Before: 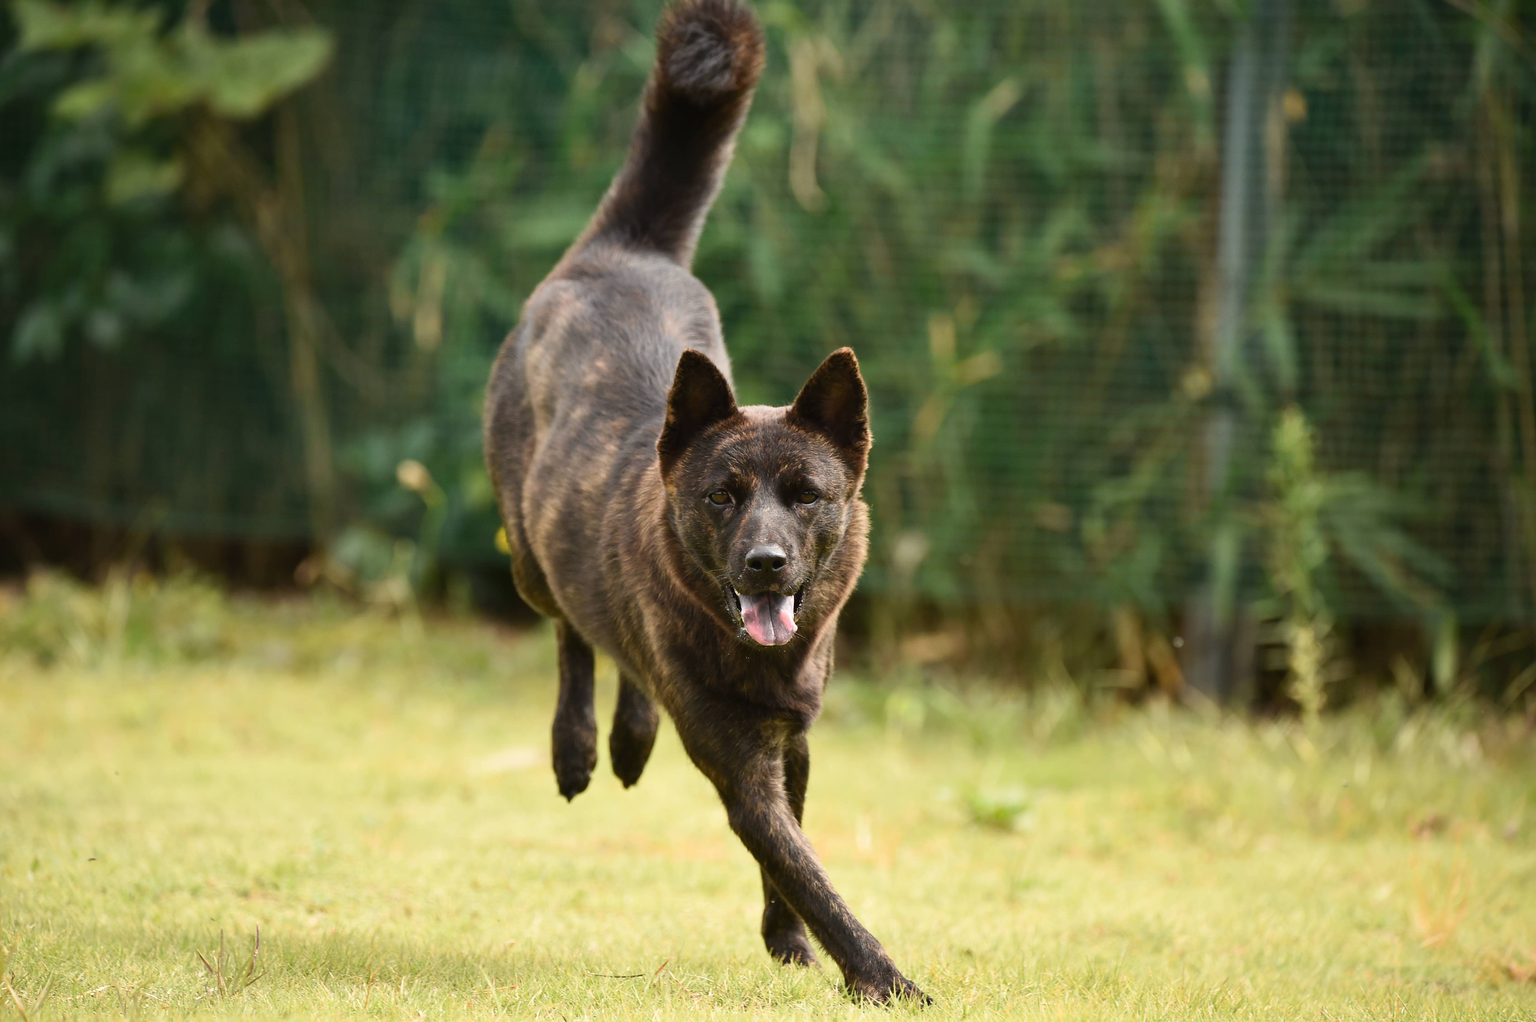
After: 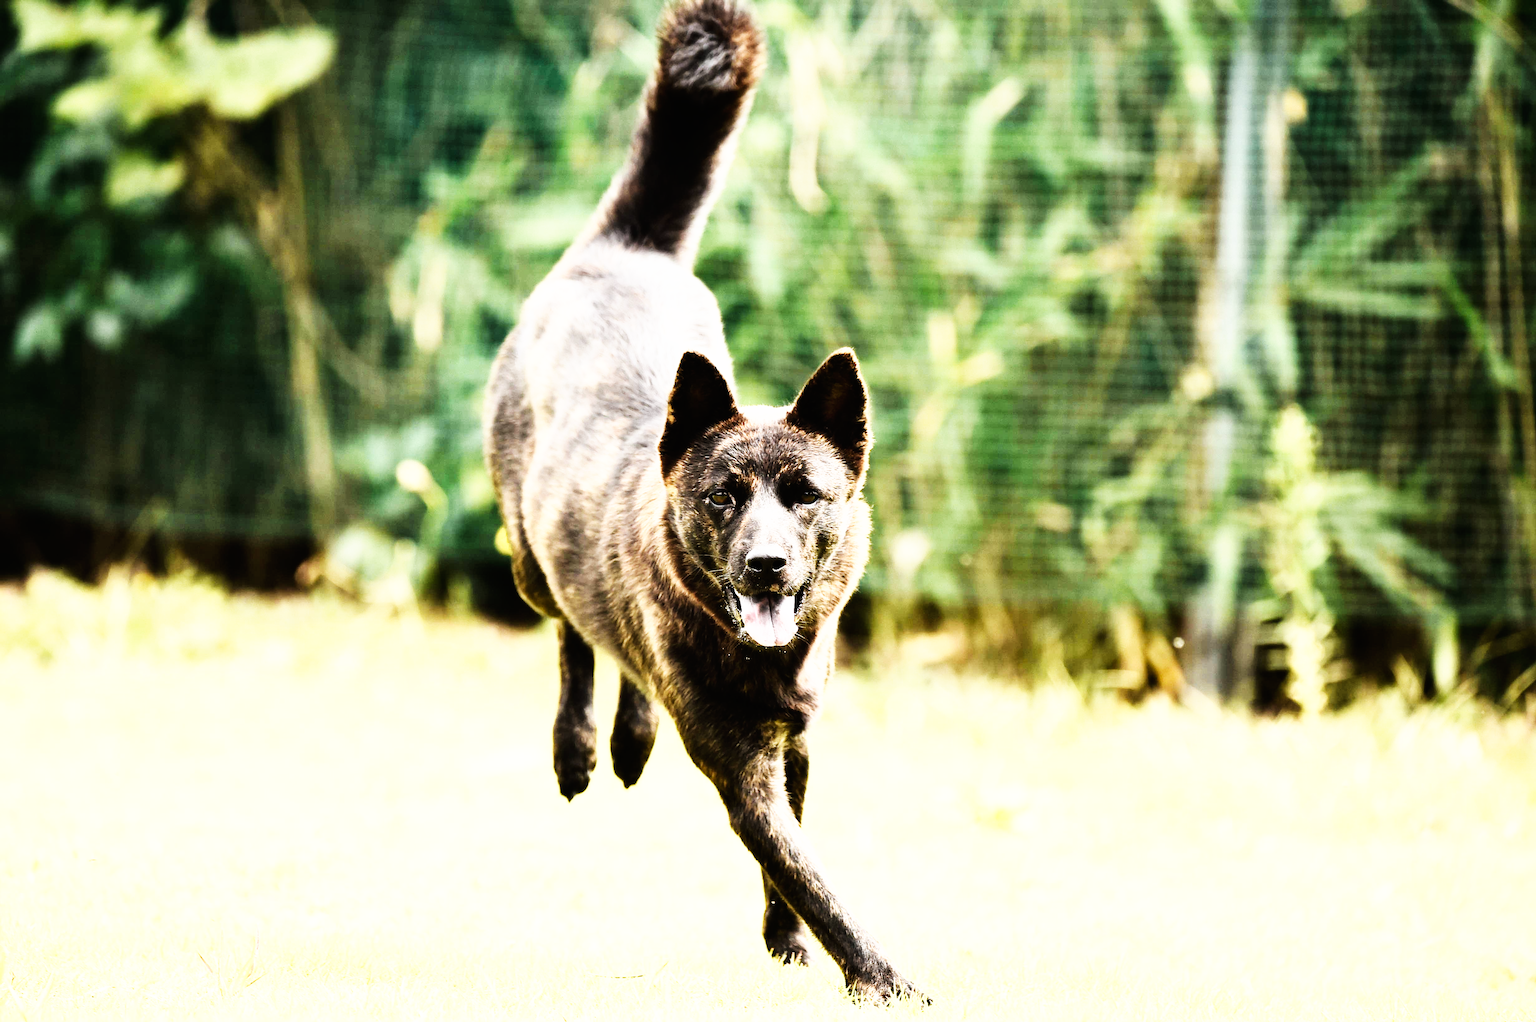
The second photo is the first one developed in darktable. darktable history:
color balance: contrast -15%
base curve: curves: ch0 [(0, 0) (0.007, 0.004) (0.027, 0.03) (0.046, 0.07) (0.207, 0.54) (0.442, 0.872) (0.673, 0.972) (1, 1)], preserve colors none
rgb curve: curves: ch0 [(0, 0) (0.21, 0.15) (0.24, 0.21) (0.5, 0.75) (0.75, 0.96) (0.89, 0.99) (1, 1)]; ch1 [(0, 0.02) (0.21, 0.13) (0.25, 0.2) (0.5, 0.67) (0.75, 0.9) (0.89, 0.97) (1, 1)]; ch2 [(0, 0.02) (0.21, 0.13) (0.25, 0.2) (0.5, 0.67) (0.75, 0.9) (0.89, 0.97) (1, 1)], compensate middle gray true
